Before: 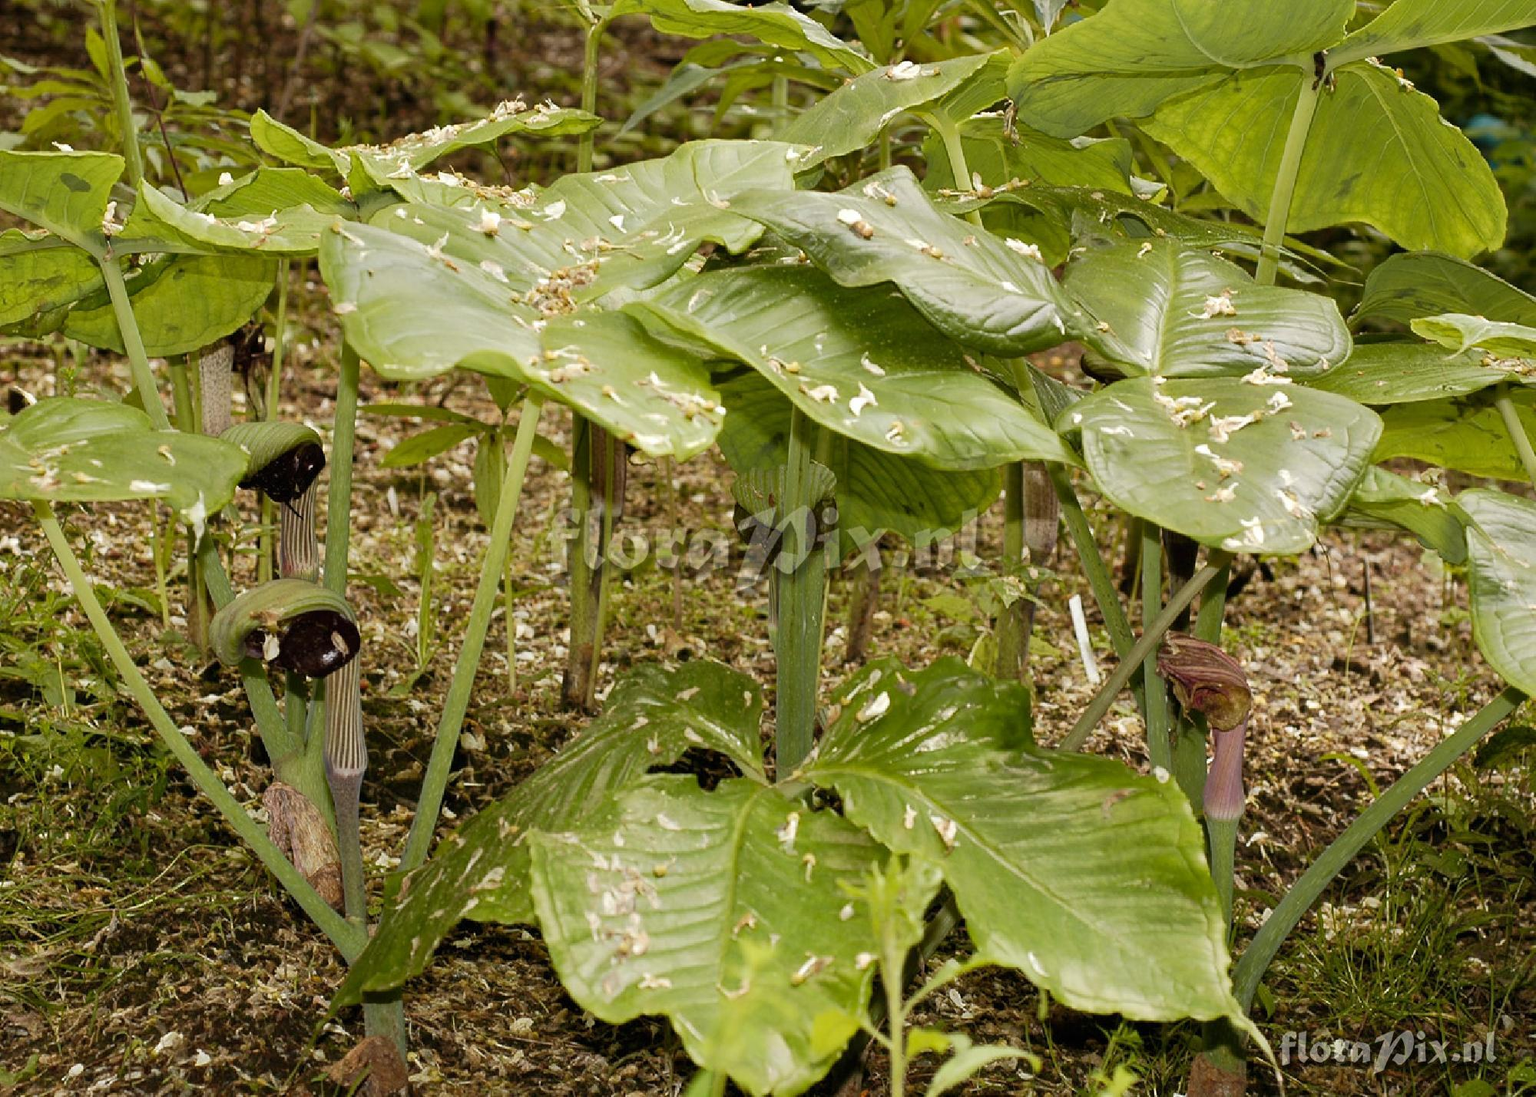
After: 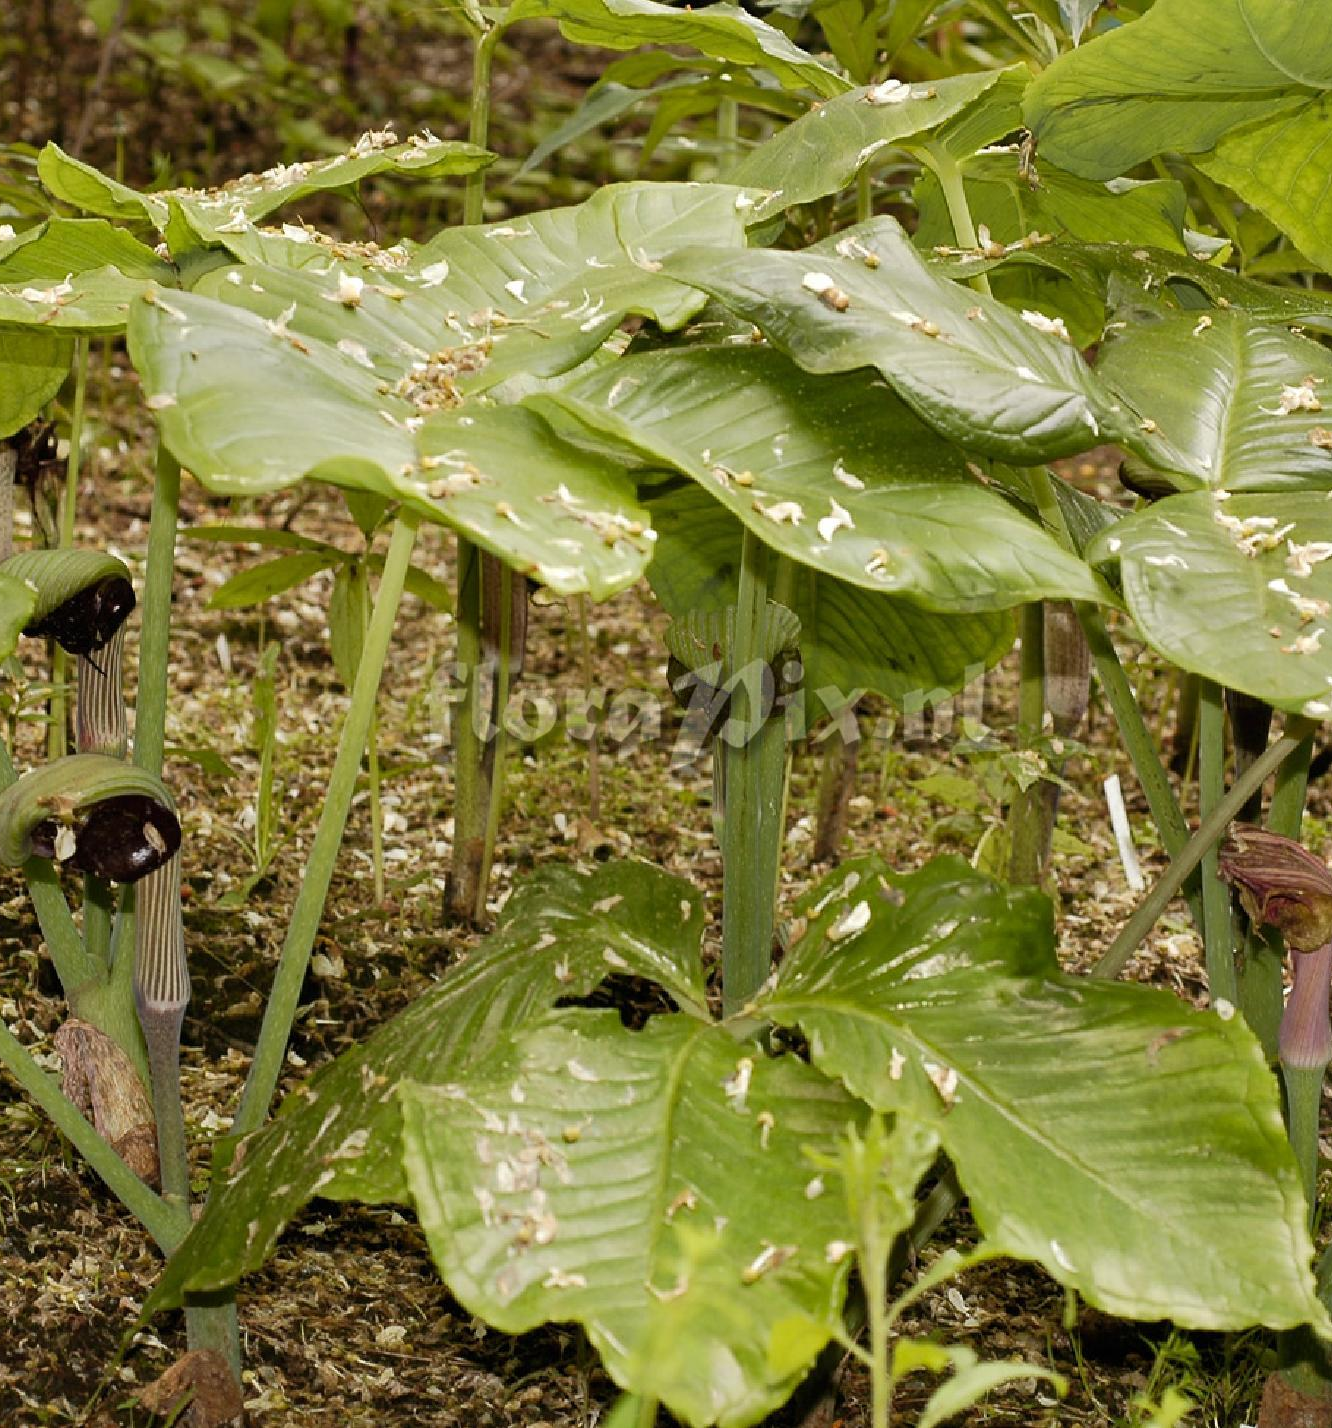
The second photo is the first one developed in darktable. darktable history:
crop and rotate: left 14.409%, right 18.962%
